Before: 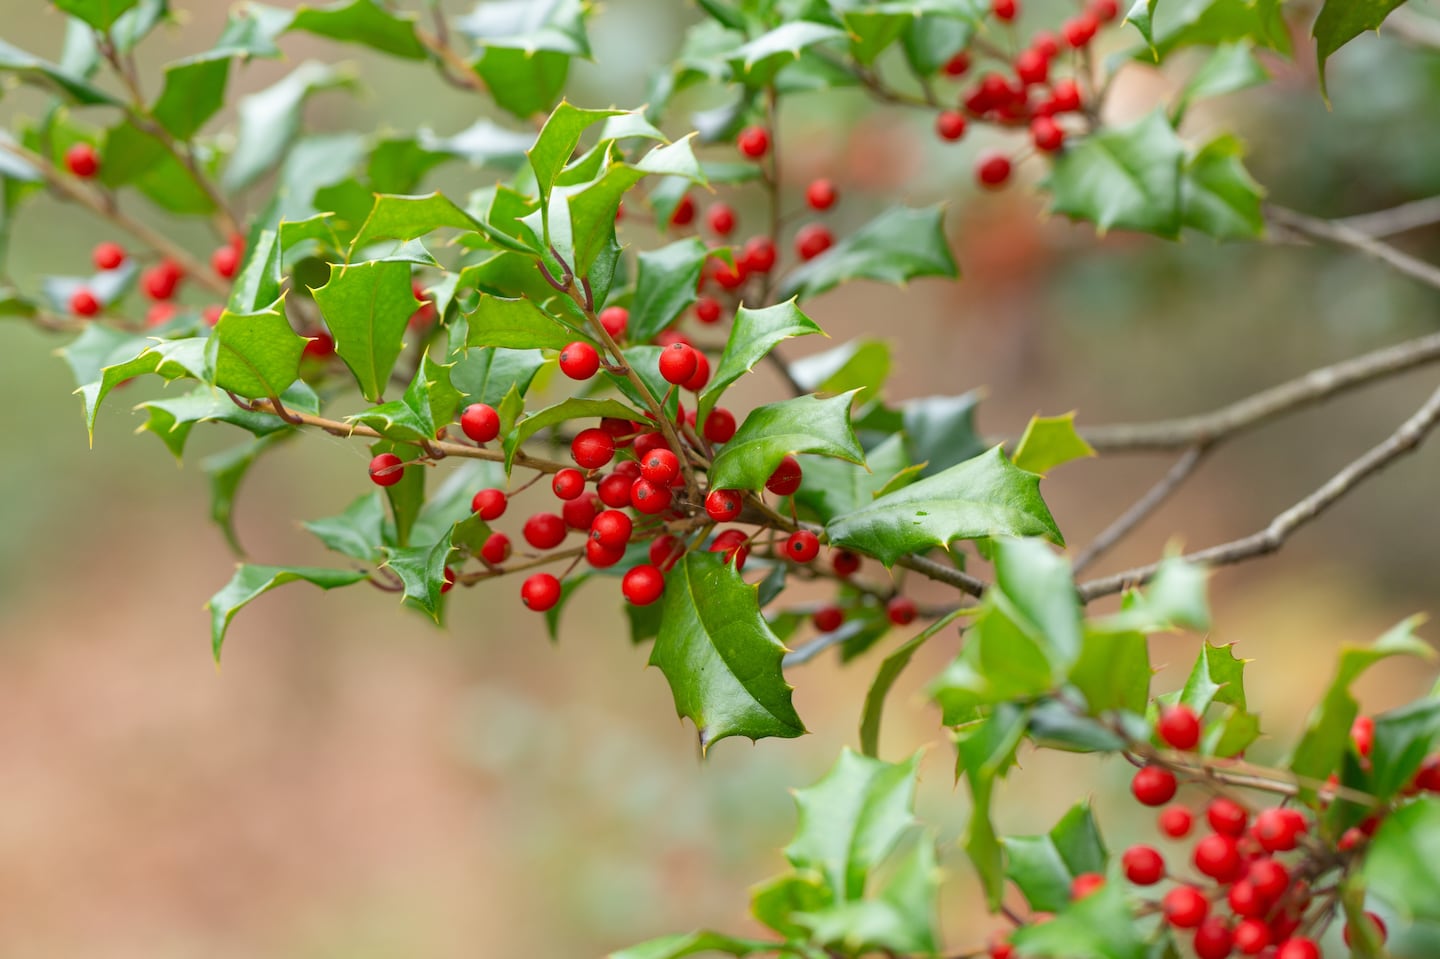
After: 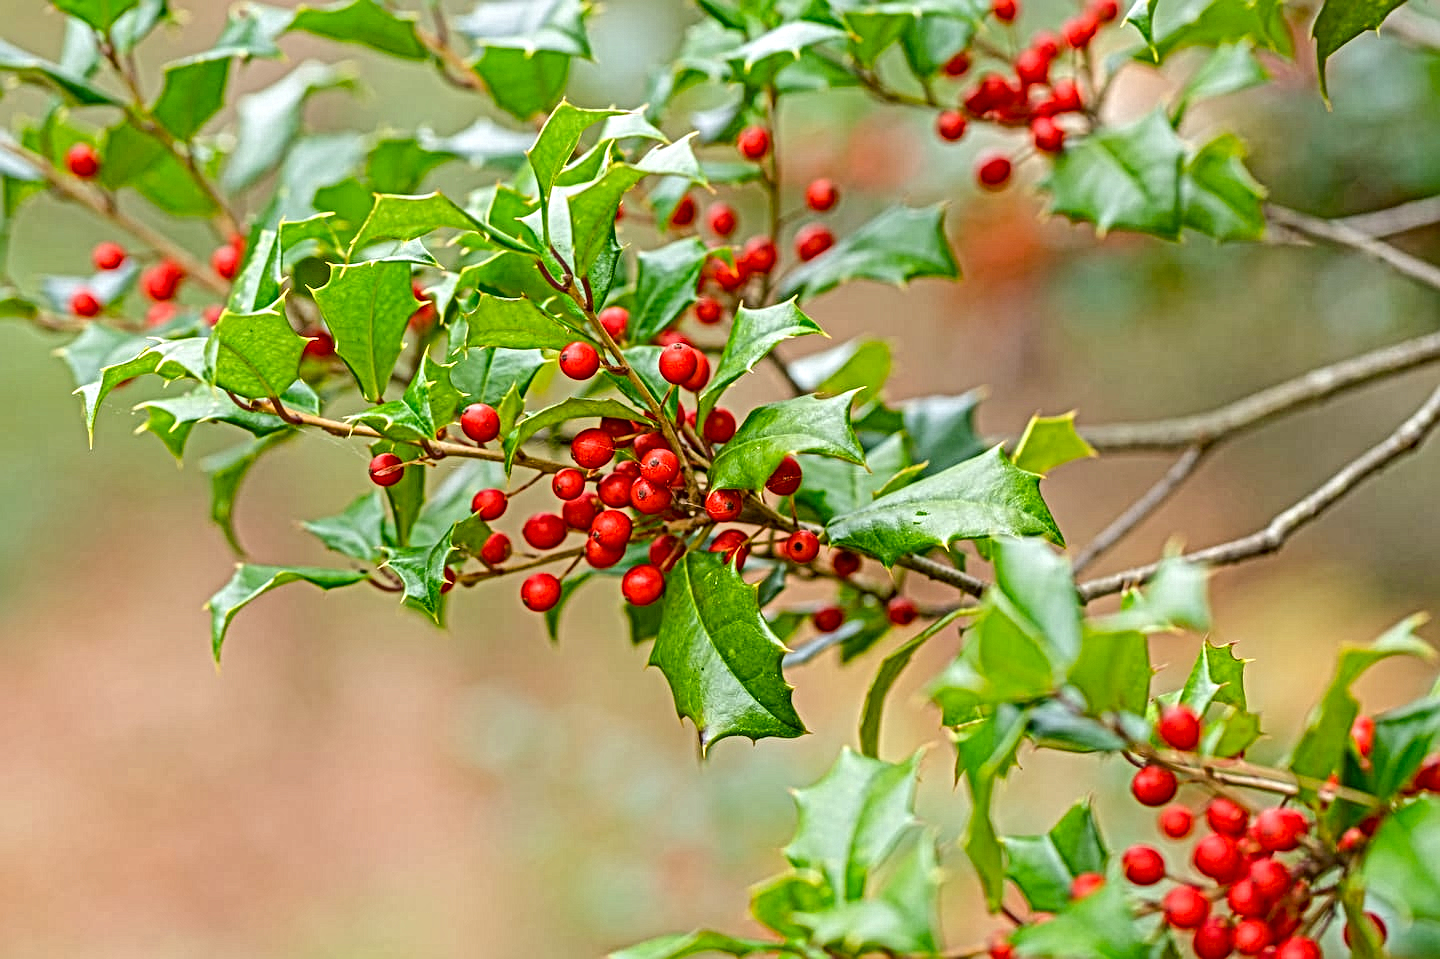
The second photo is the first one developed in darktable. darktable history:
local contrast: mode bilateral grid, contrast 19, coarseness 4, detail 299%, midtone range 0.2
color balance rgb: shadows lift › chroma 0.808%, shadows lift › hue 110.18°, linear chroma grading › global chroma 15.195%, perceptual saturation grading › global saturation 0.287%, perceptual saturation grading › highlights -19.781%, perceptual saturation grading › shadows 20.065%, perceptual brilliance grading › mid-tones 9.396%, perceptual brilliance grading › shadows 14.696%, global vibrance 20%
